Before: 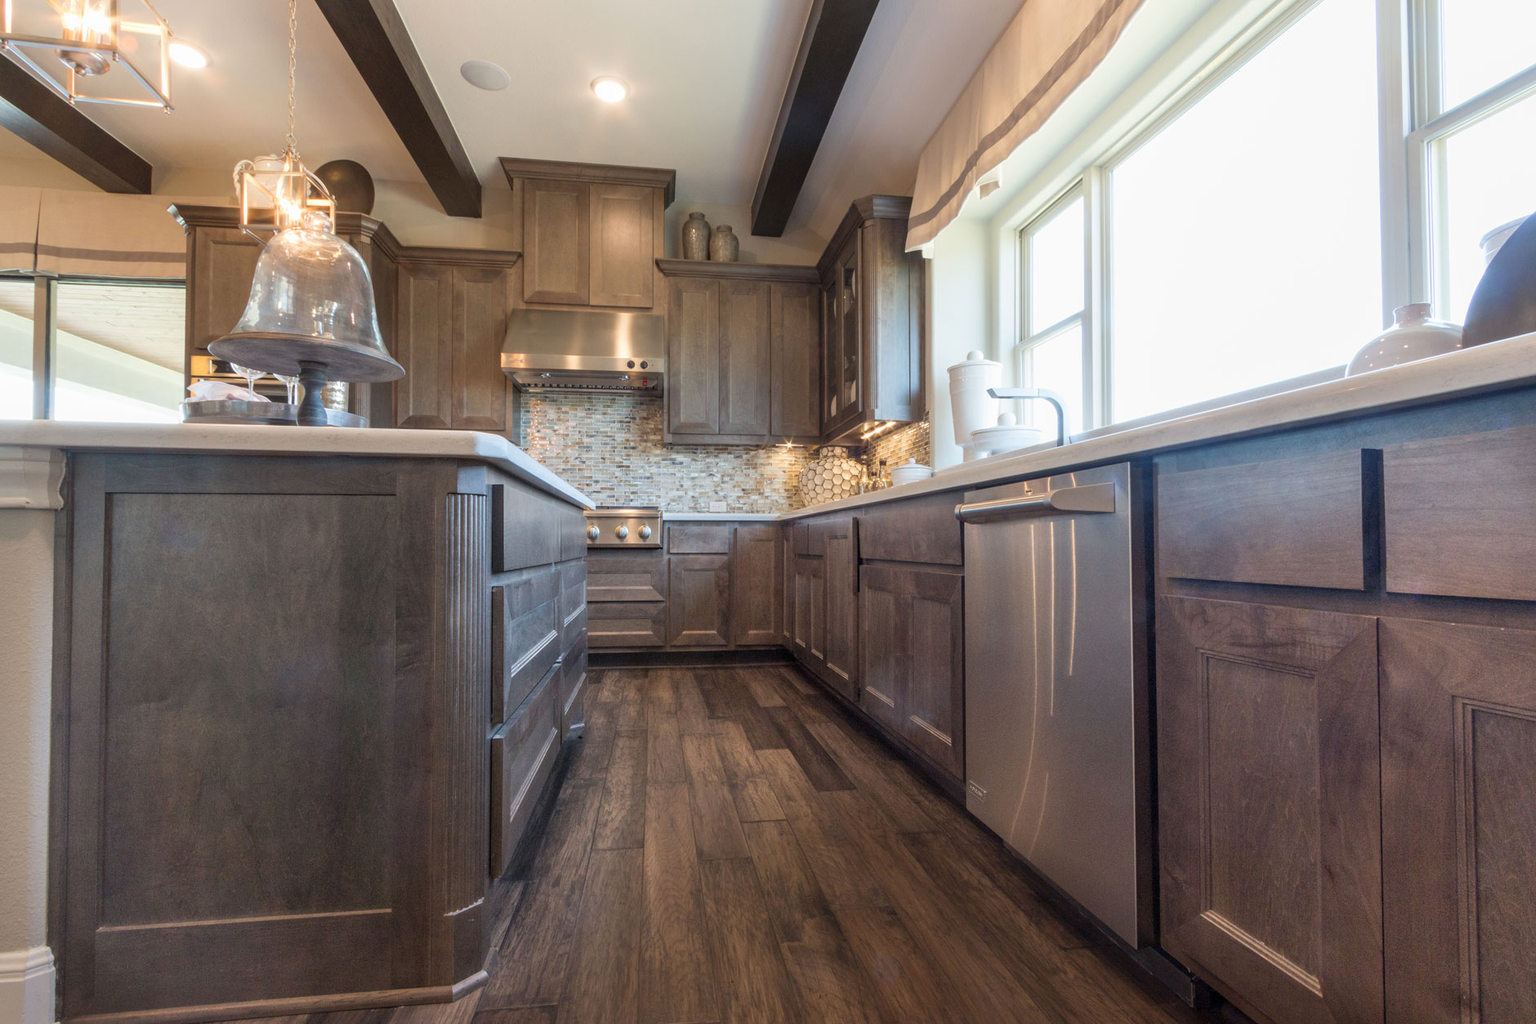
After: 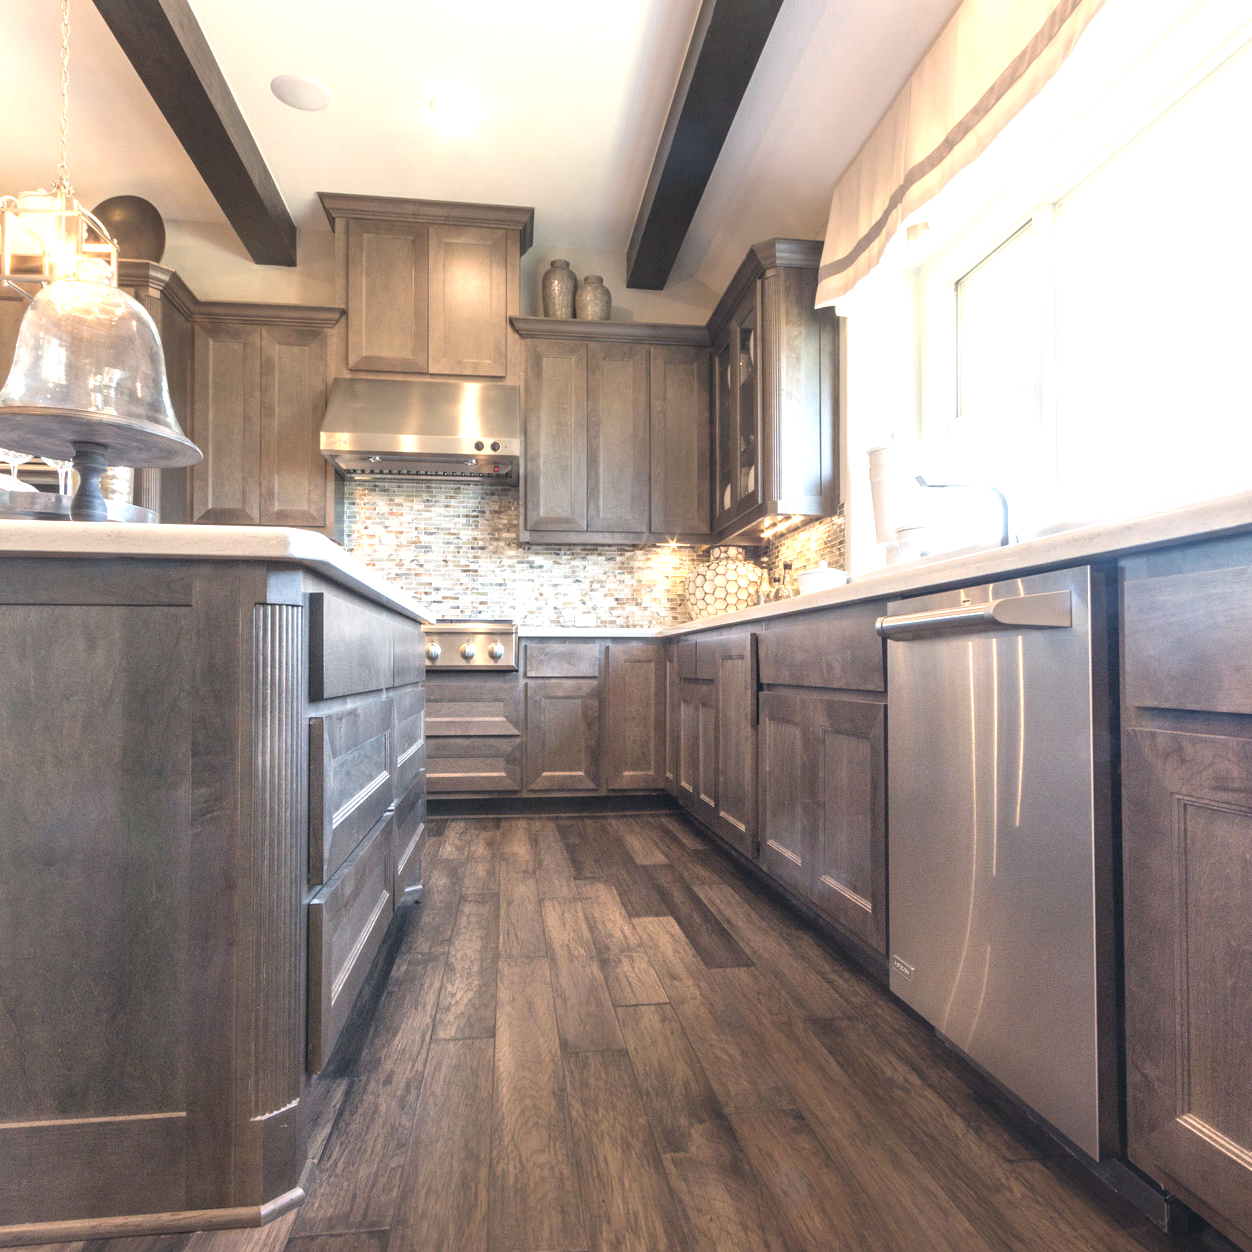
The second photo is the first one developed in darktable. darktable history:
crop and rotate: left 15.589%, right 17.787%
color correction: highlights a* 2.77, highlights b* 4.99, shadows a* -2.36, shadows b* -4.93, saturation 0.795
exposure: black level correction -0.005, exposure 1.004 EV, compensate highlight preservation false
